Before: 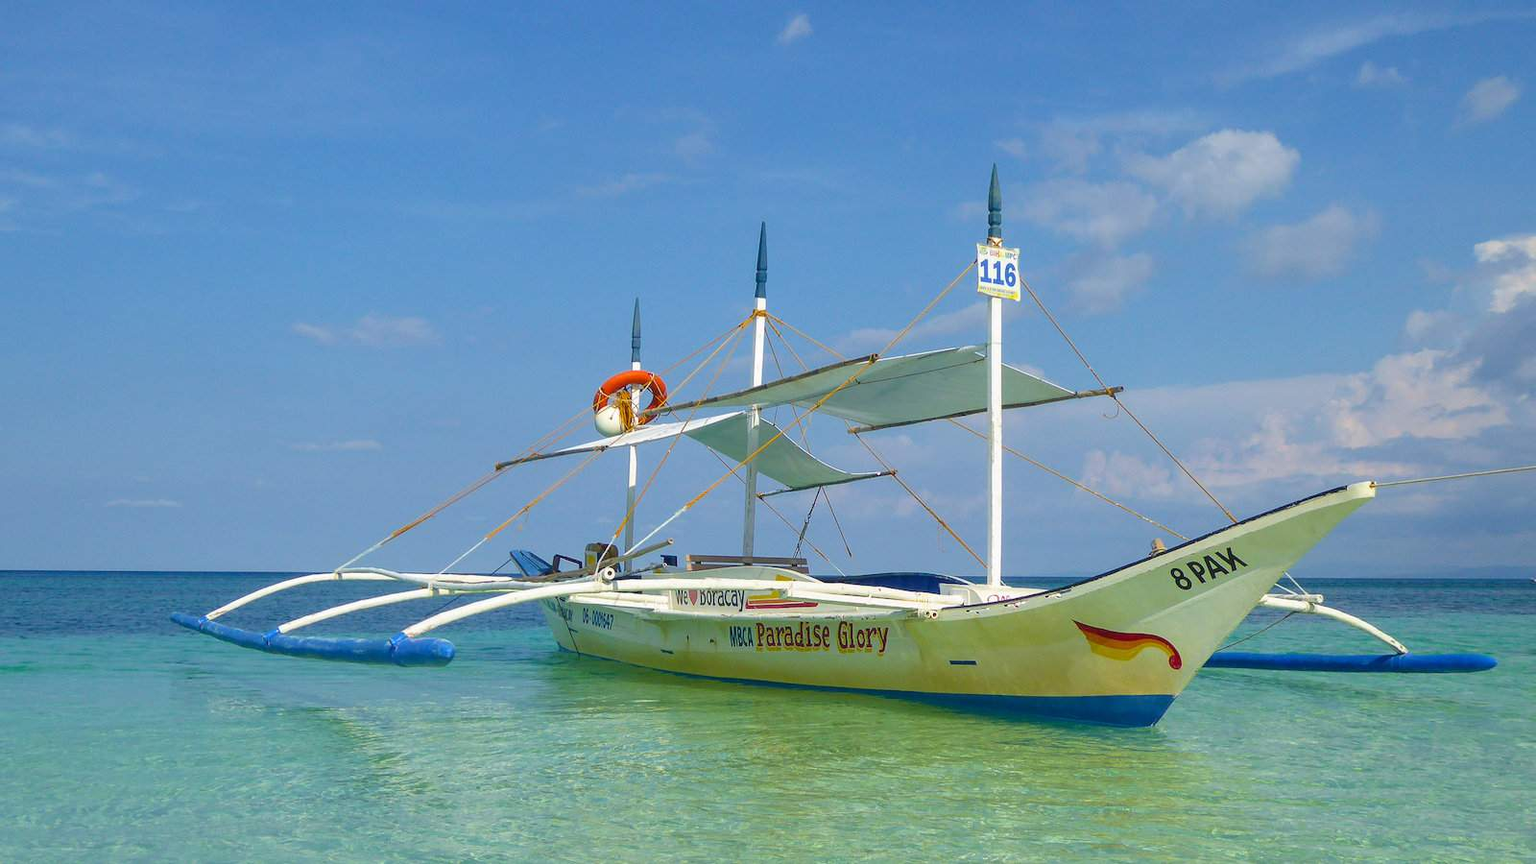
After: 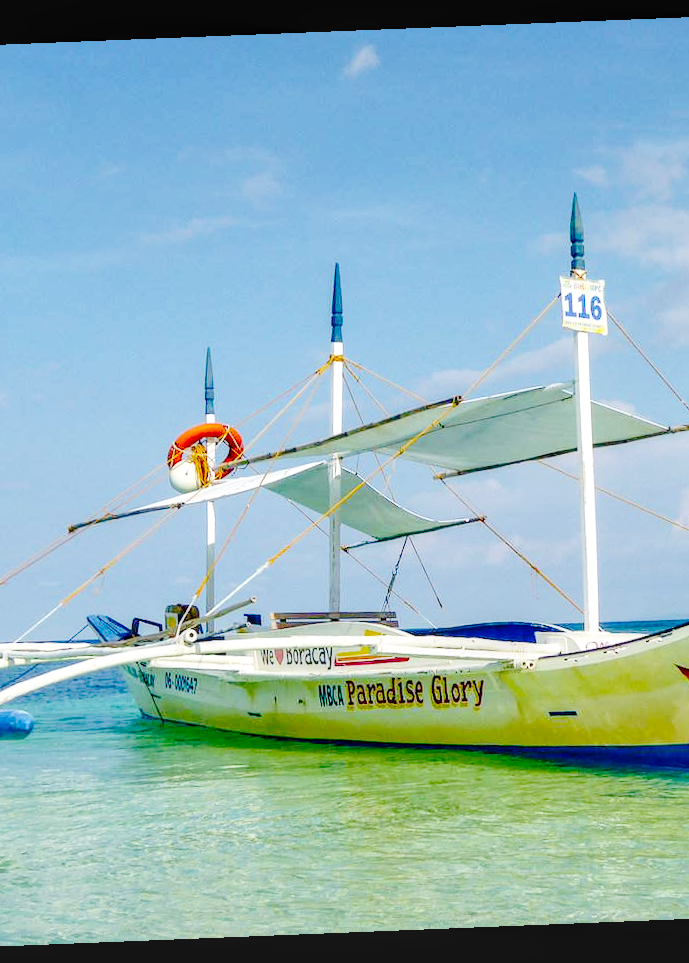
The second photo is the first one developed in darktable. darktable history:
rotate and perspective: rotation -2.29°, automatic cropping off
local contrast: detail 130%
crop: left 28.583%, right 29.231%
base curve: curves: ch0 [(0, 0) (0.036, 0.01) (0.123, 0.254) (0.258, 0.504) (0.507, 0.748) (1, 1)], preserve colors none
